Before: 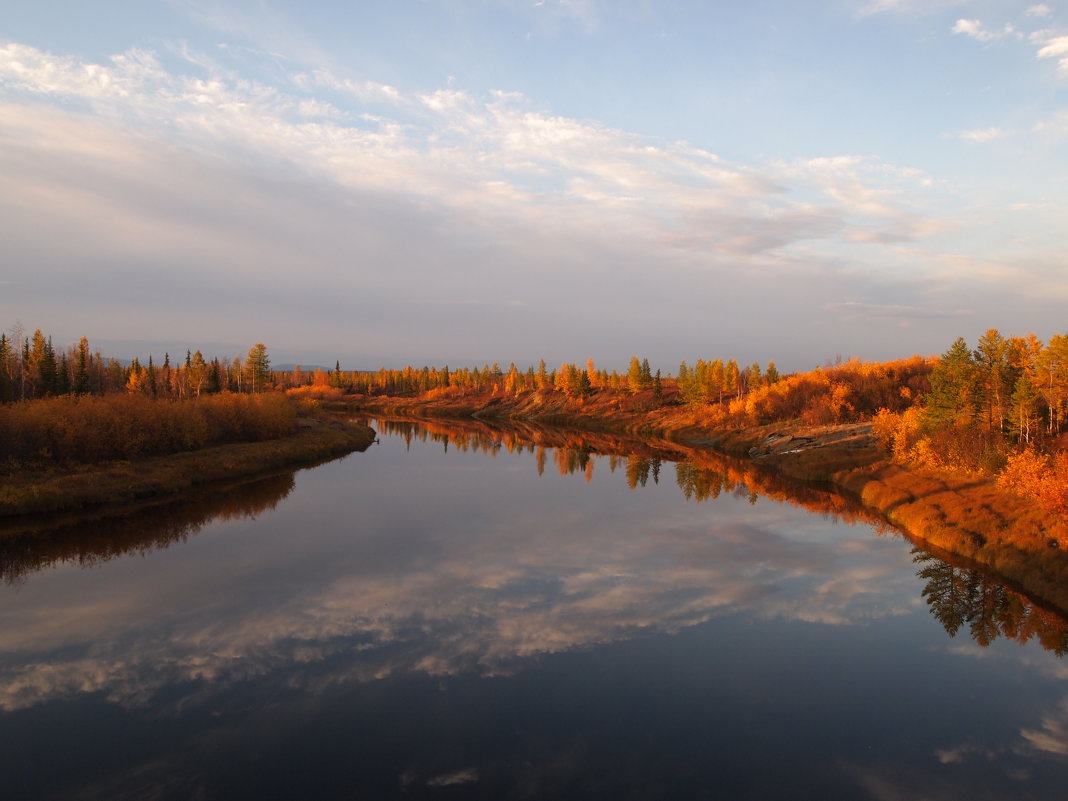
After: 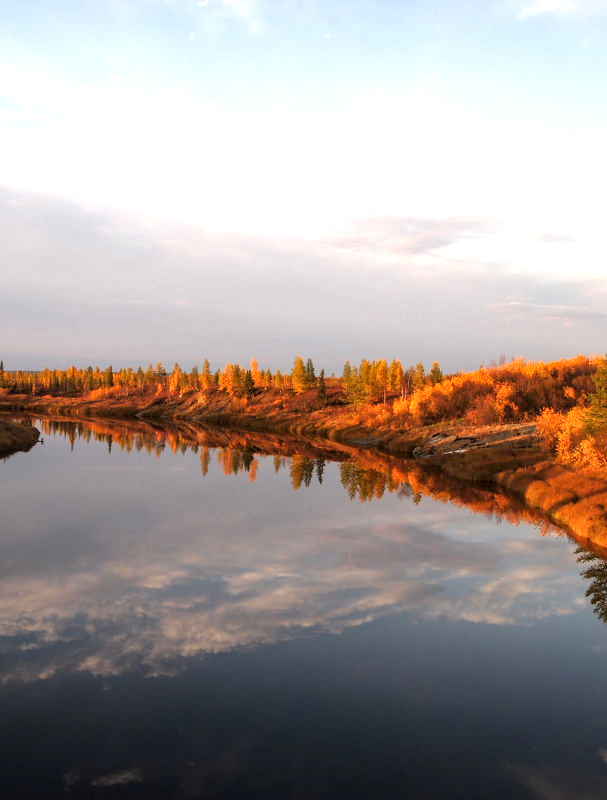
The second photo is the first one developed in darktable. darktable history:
crop: left 31.527%, top 0.008%, right 11.569%
local contrast: on, module defaults
tone equalizer: -8 EV -0.724 EV, -7 EV -0.688 EV, -6 EV -0.58 EV, -5 EV -0.396 EV, -3 EV 0.403 EV, -2 EV 0.6 EV, -1 EV 0.688 EV, +0 EV 0.766 EV
